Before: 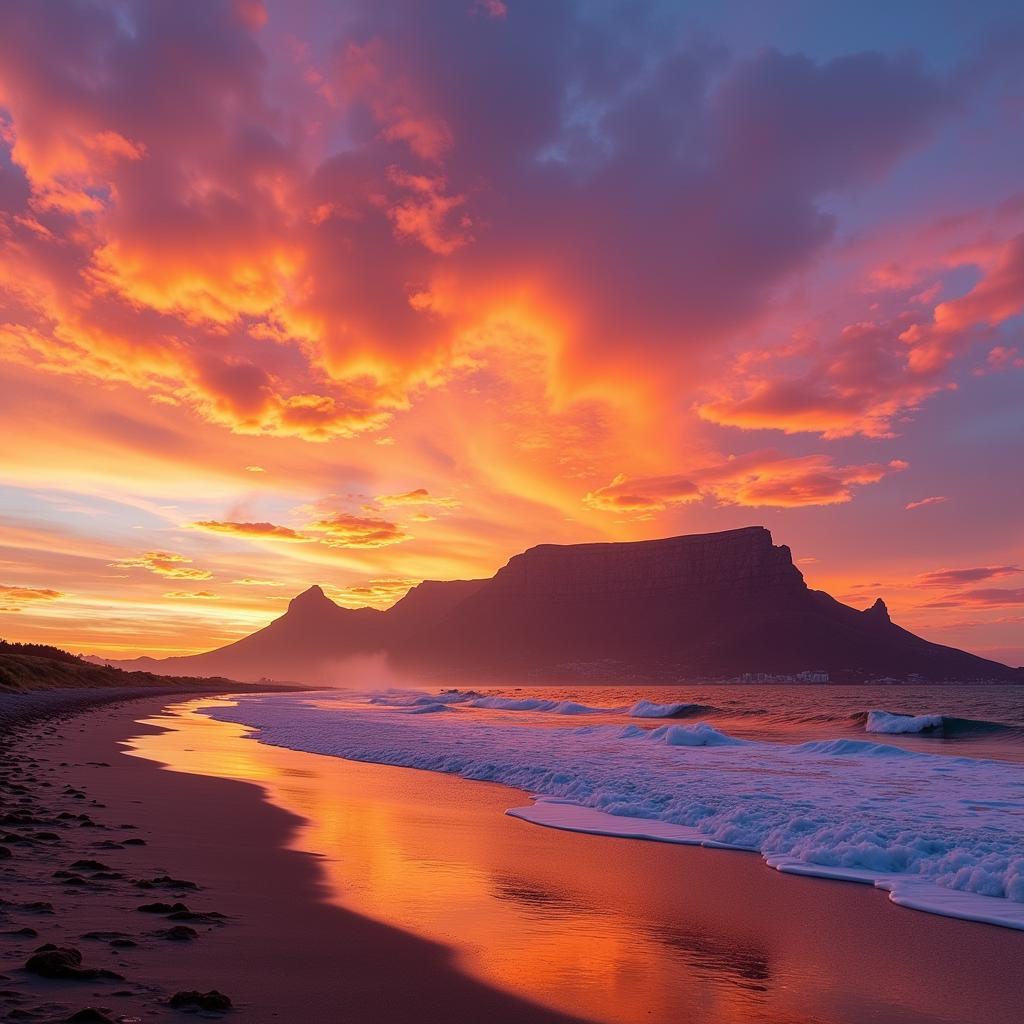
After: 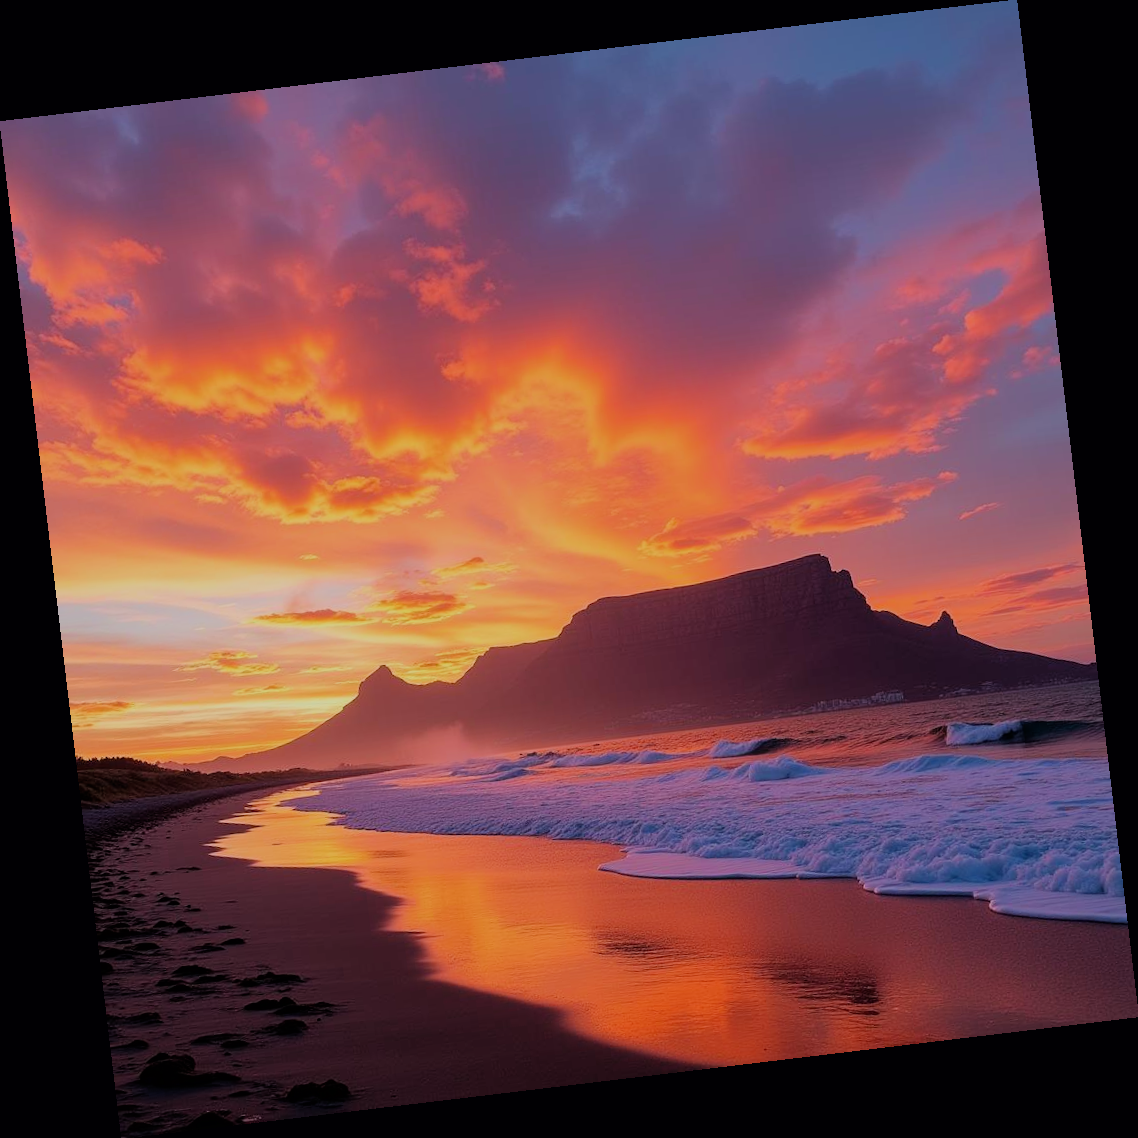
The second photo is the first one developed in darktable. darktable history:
filmic rgb: black relative exposure -7.15 EV, white relative exposure 5.36 EV, hardness 3.02, color science v6 (2022)
rotate and perspective: rotation -6.83°, automatic cropping off
